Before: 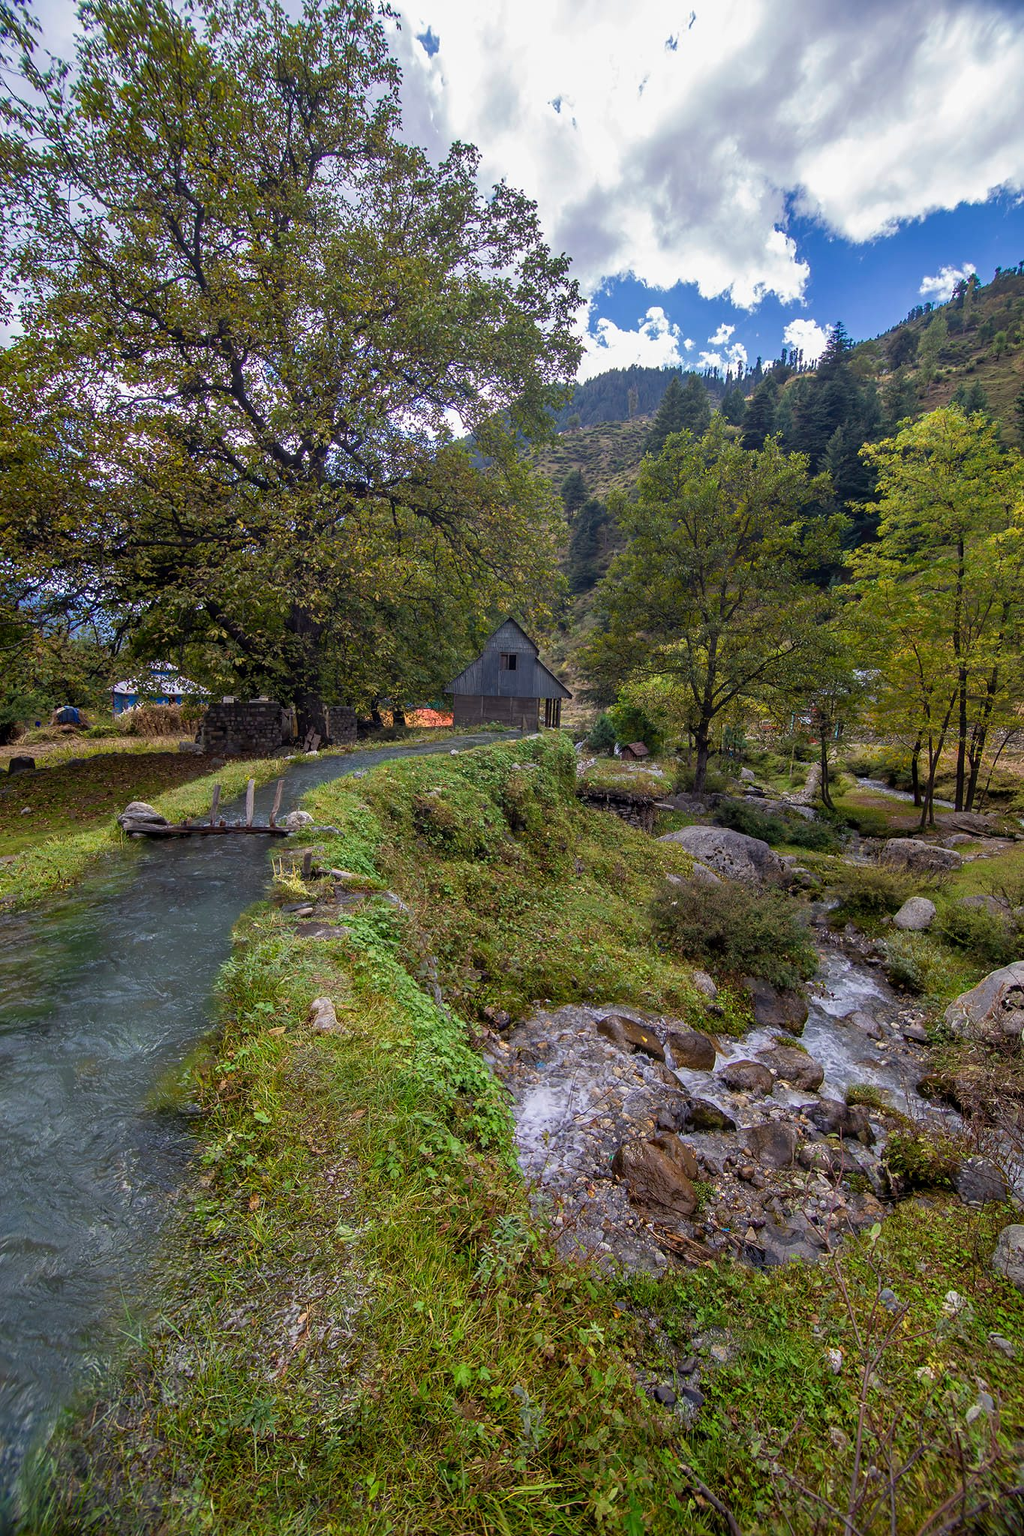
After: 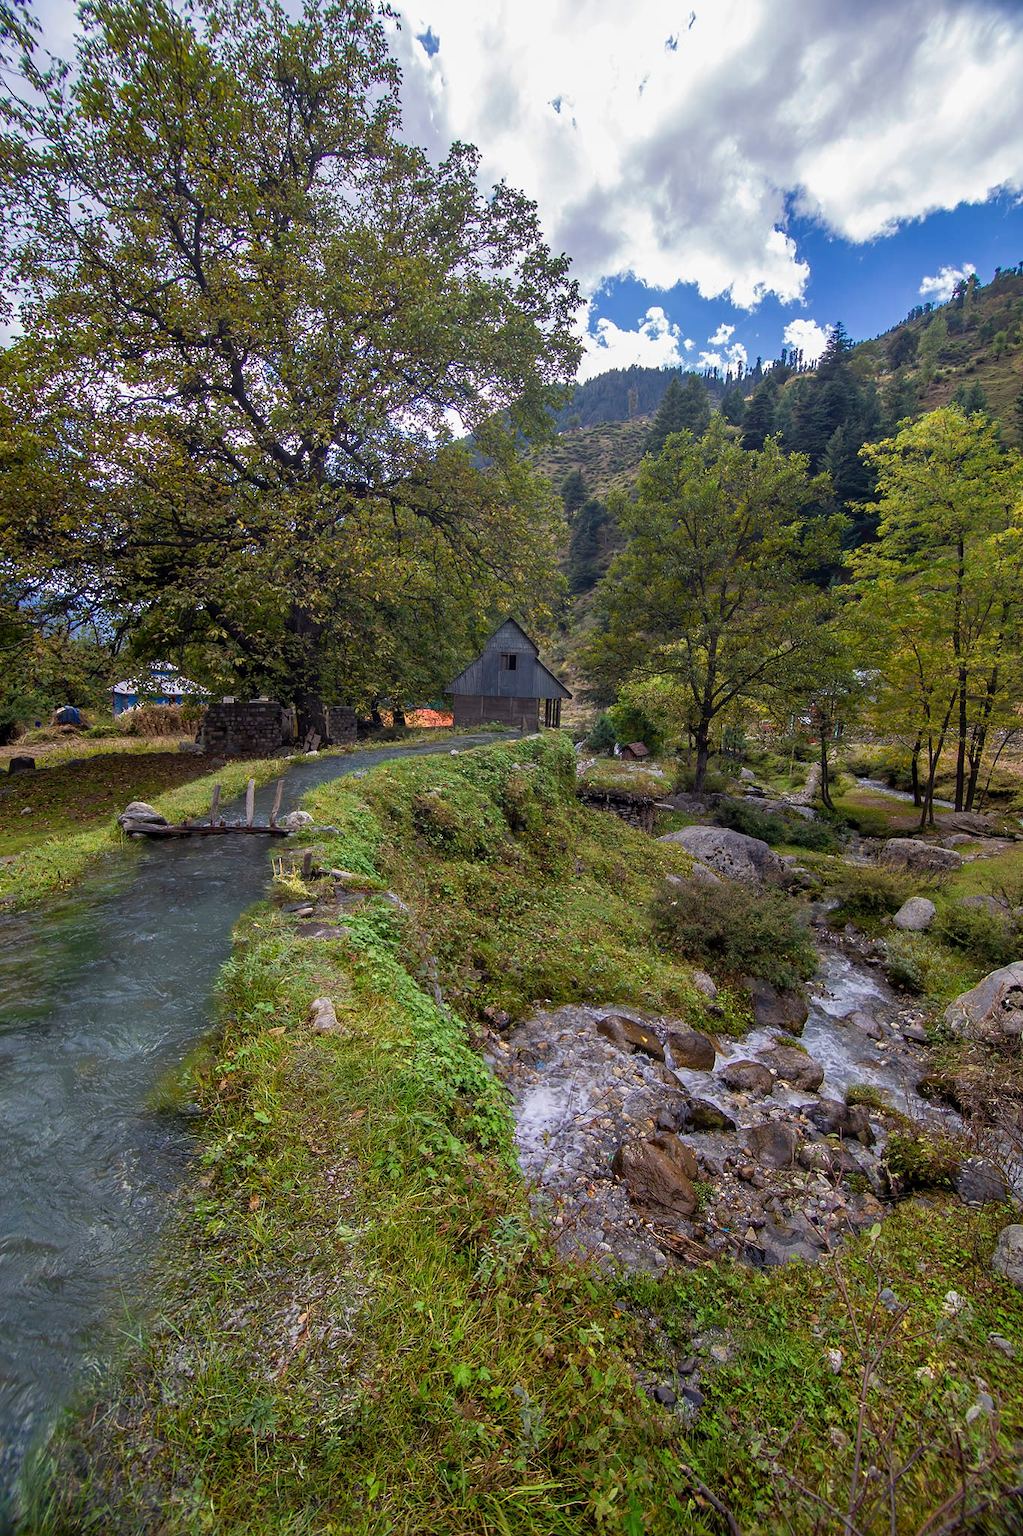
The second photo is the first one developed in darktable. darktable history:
sharpen: radius 5.37, amount 0.314, threshold 26.568
